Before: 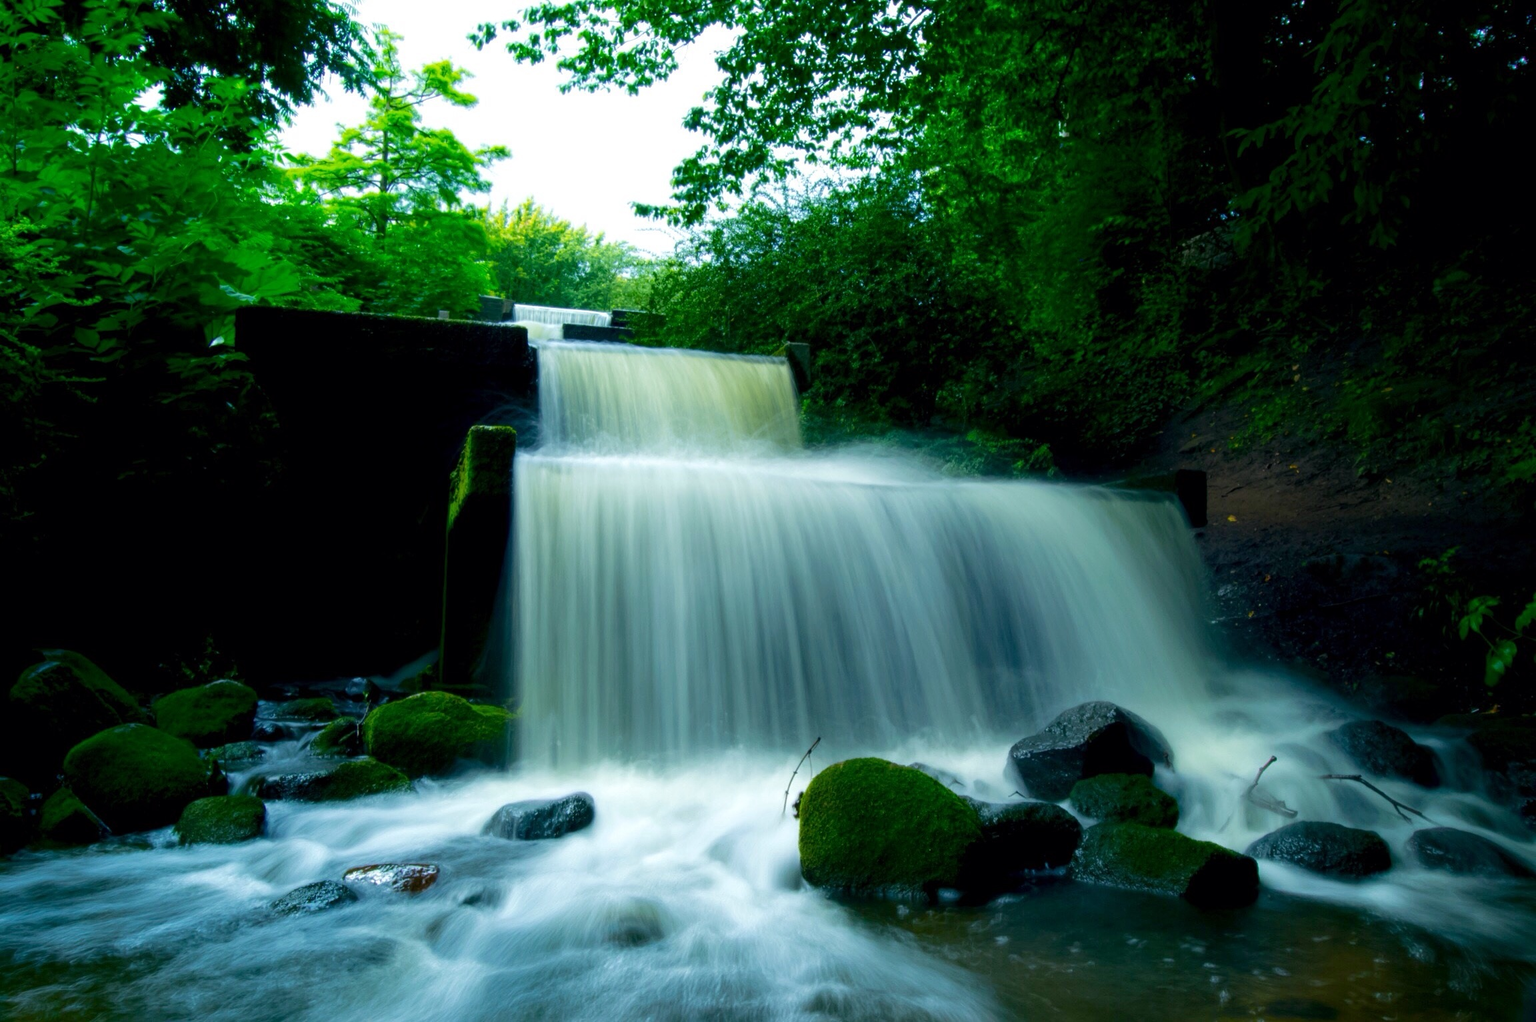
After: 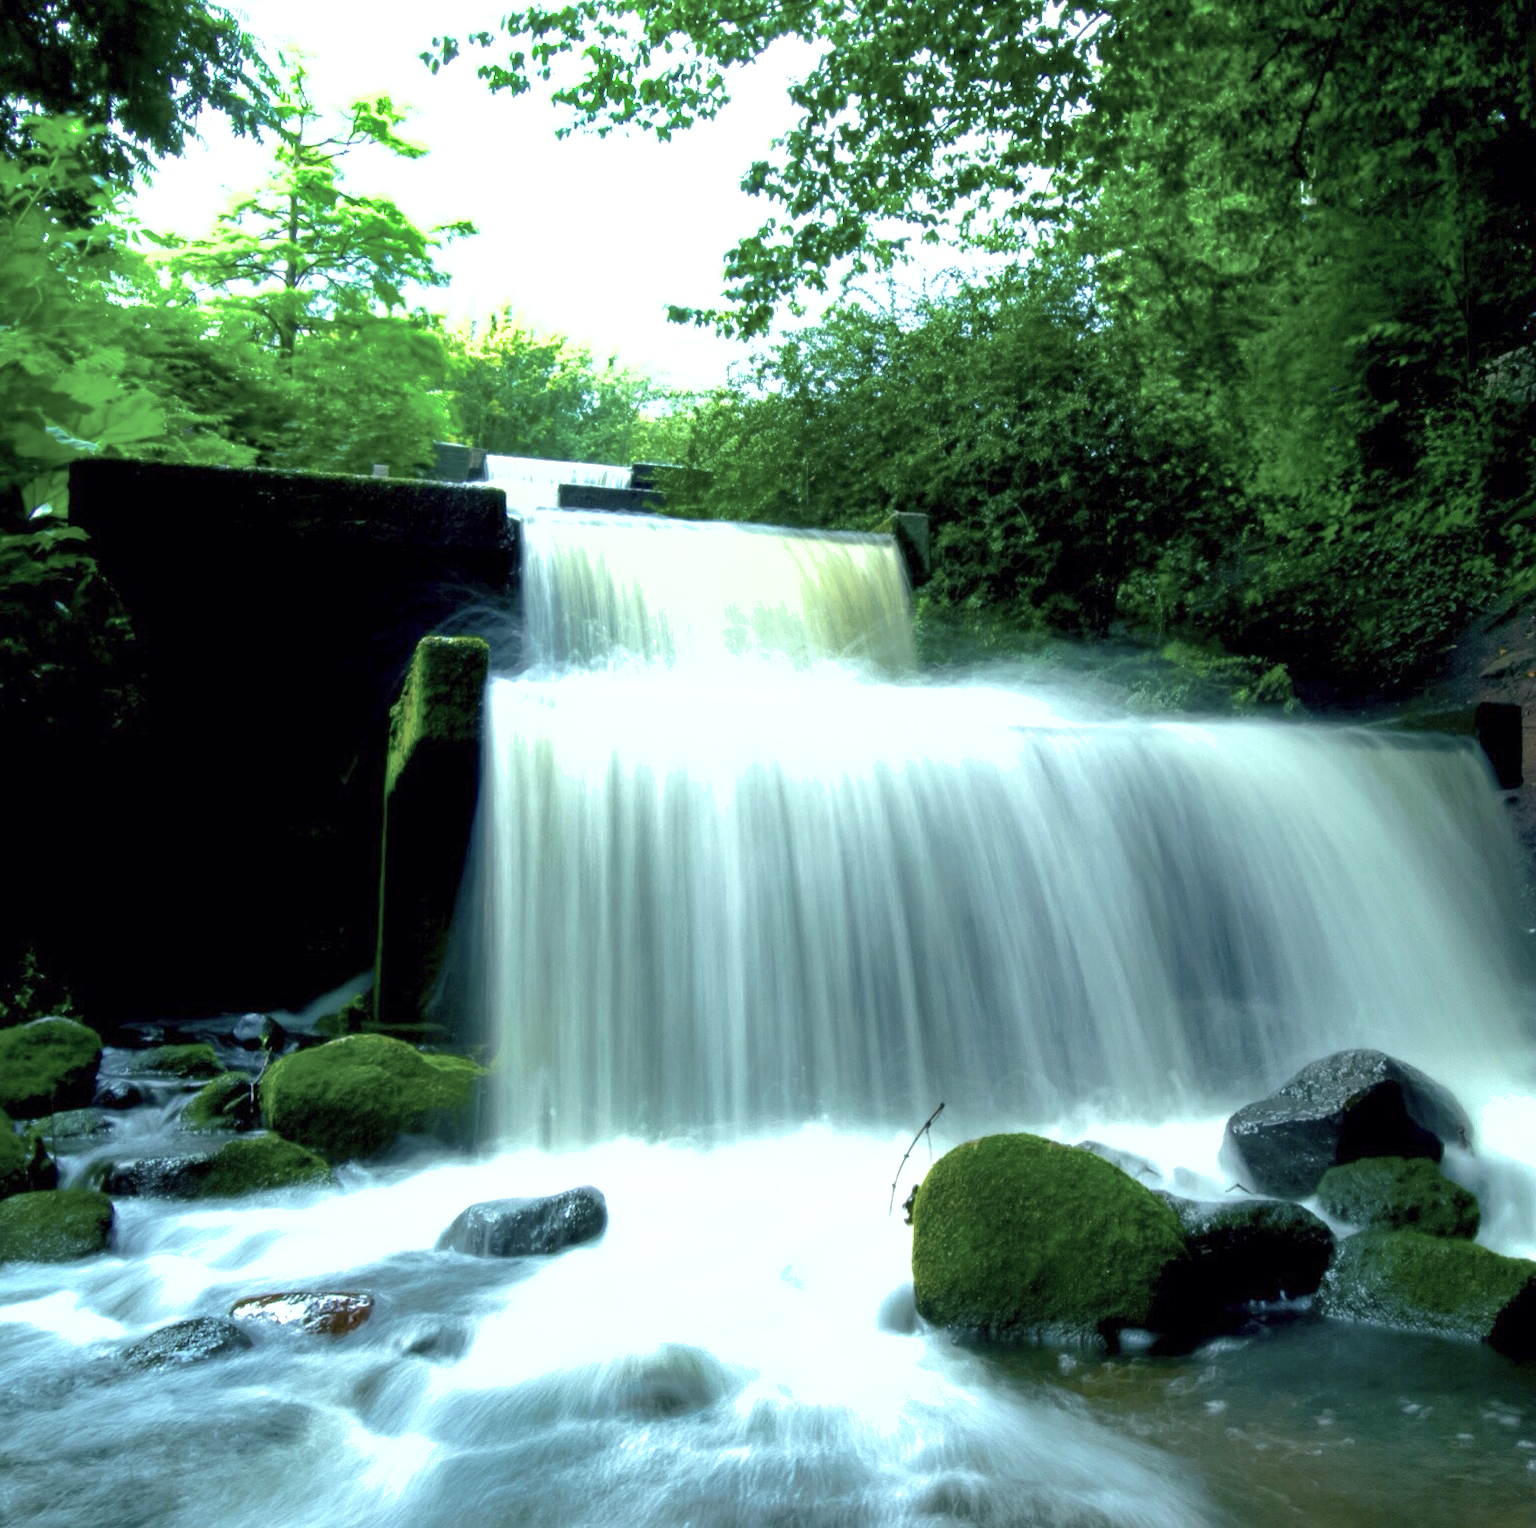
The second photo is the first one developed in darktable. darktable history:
crop and rotate: left 12.364%, right 20.755%
exposure: exposure 1.061 EV, compensate highlight preservation false
shadows and highlights: on, module defaults
contrast brightness saturation: contrast 0.098, saturation -0.377
